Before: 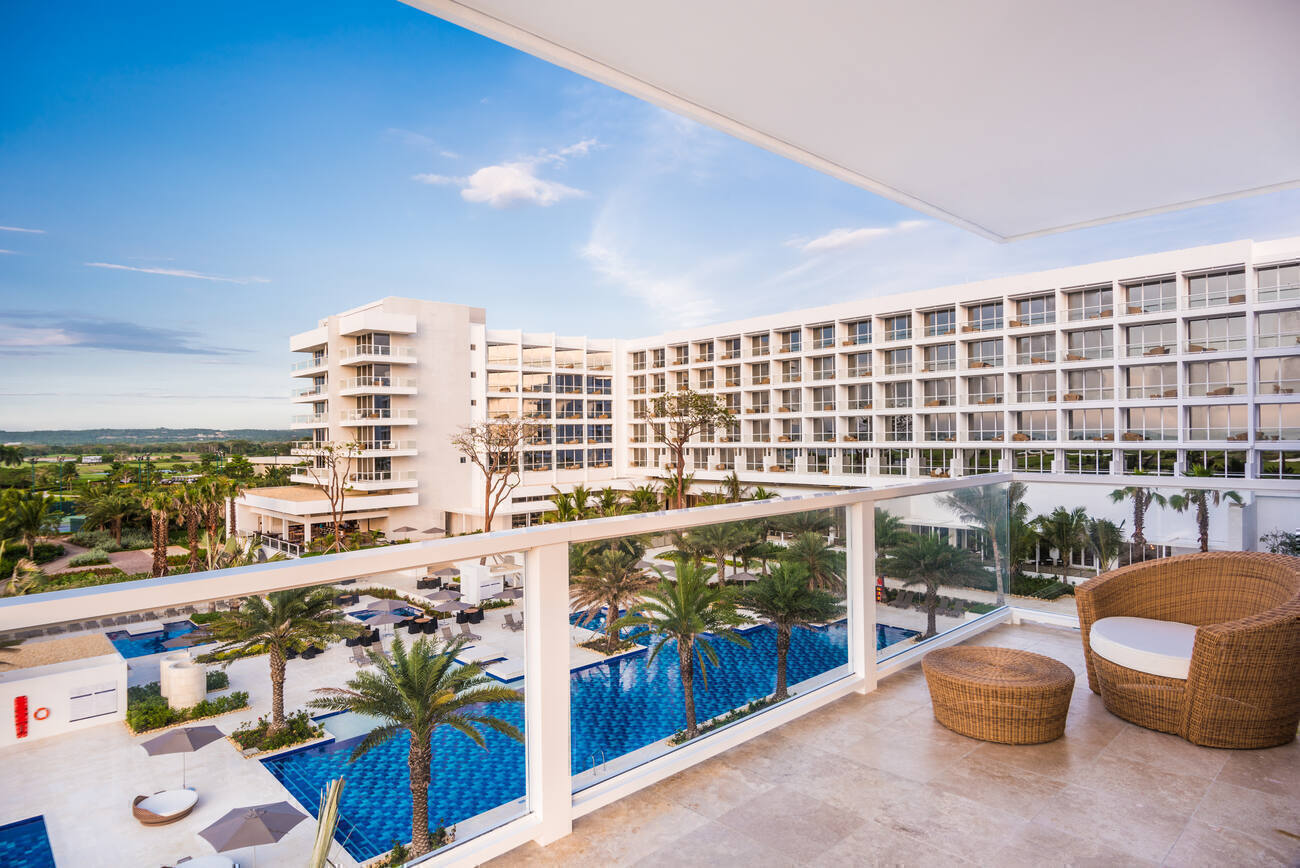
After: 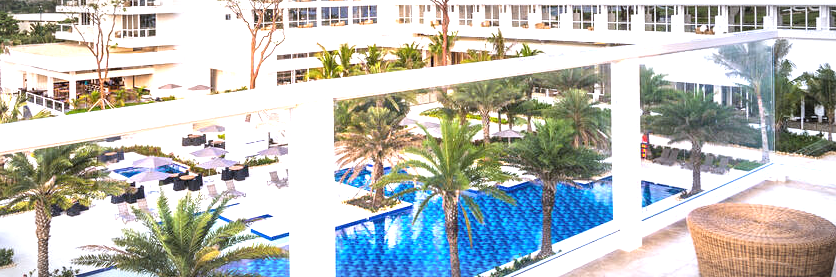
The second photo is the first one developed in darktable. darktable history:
white balance: red 0.954, blue 1.079
vignetting: fall-off start 87%, automatic ratio true
exposure: black level correction 0, exposure 1.379 EV, compensate exposure bias true, compensate highlight preservation false
crop: left 18.091%, top 51.13%, right 17.525%, bottom 16.85%
